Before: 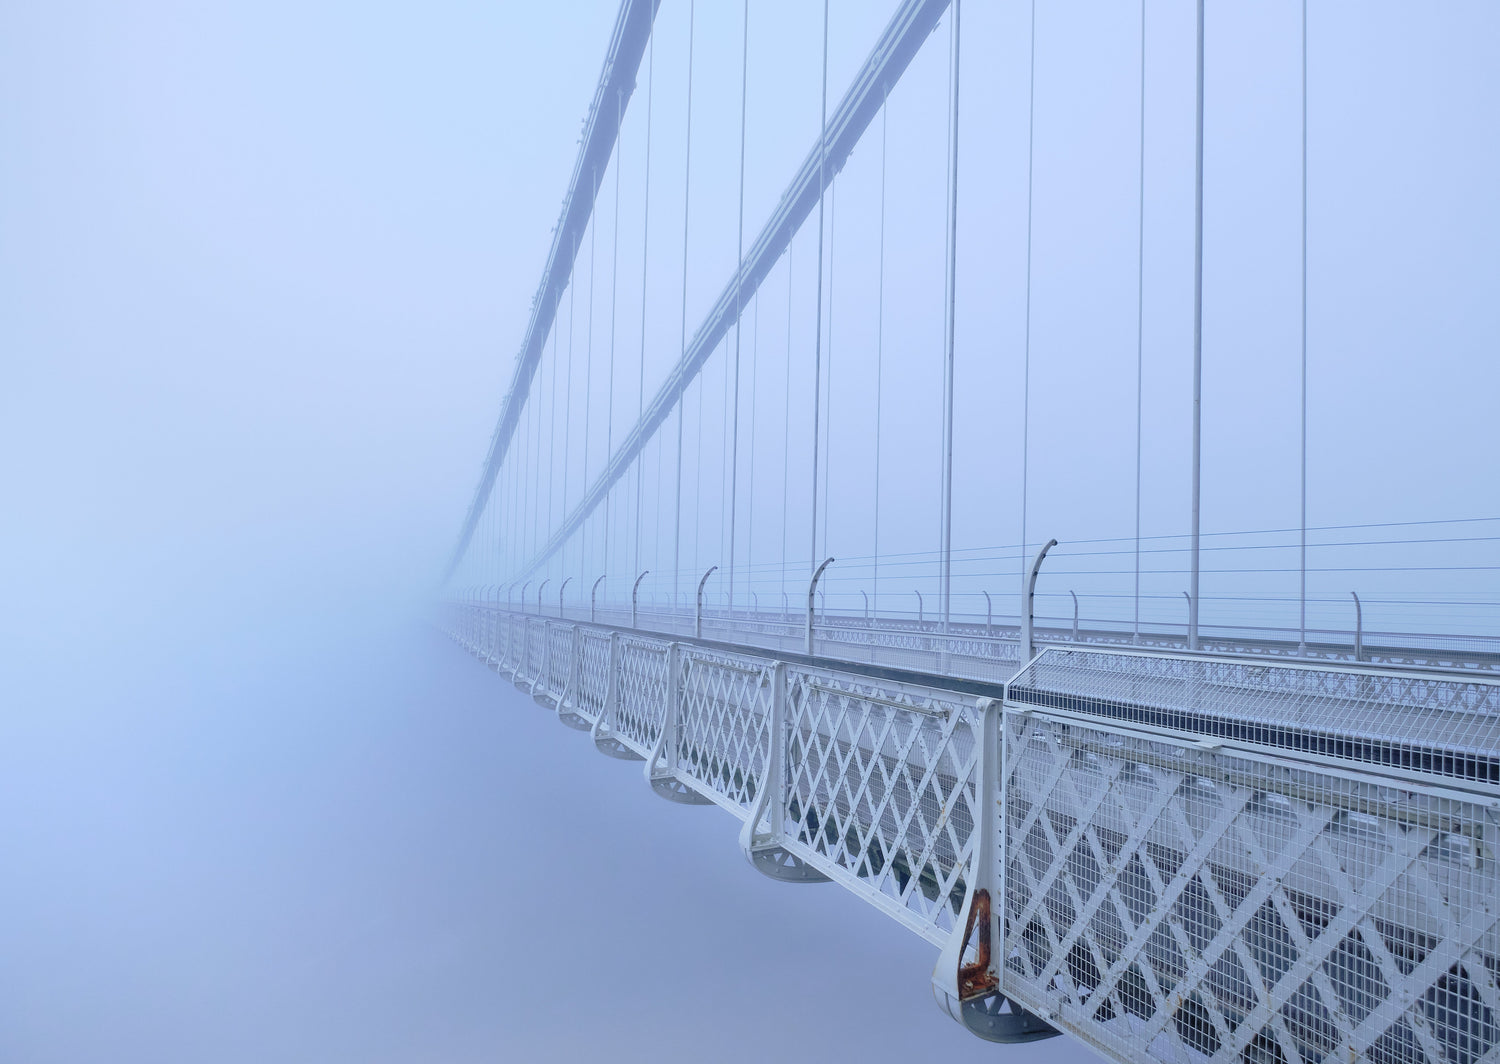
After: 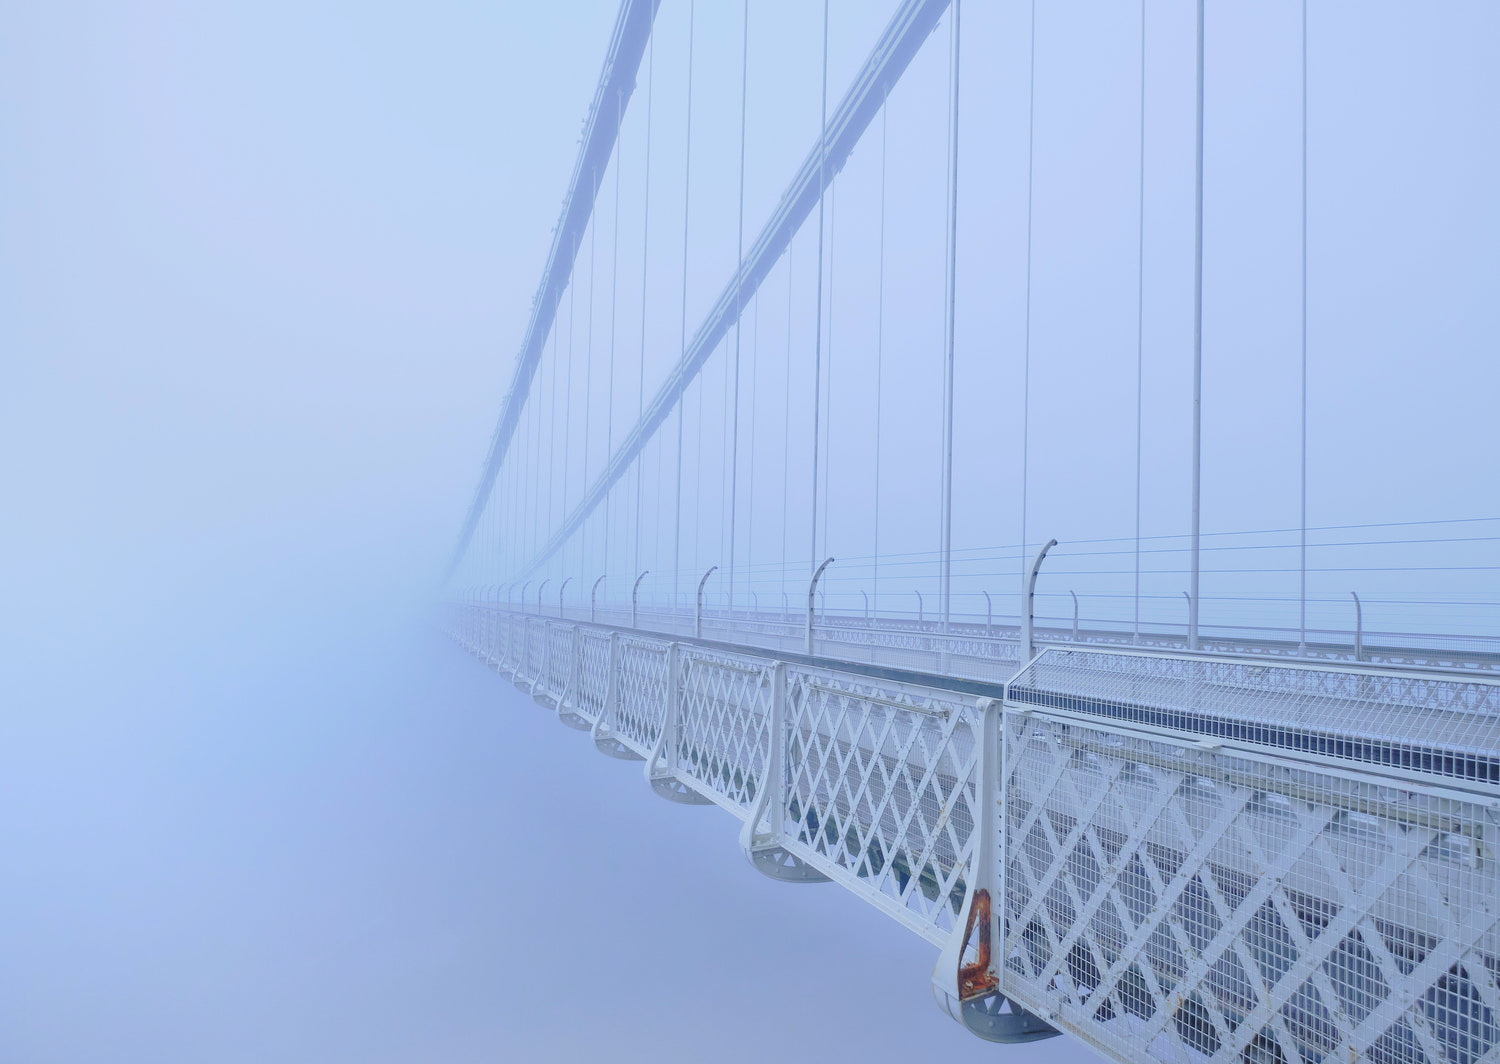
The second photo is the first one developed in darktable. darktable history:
color balance rgb: contrast -30%
exposure: exposure 0.7 EV, compensate highlight preservation false
